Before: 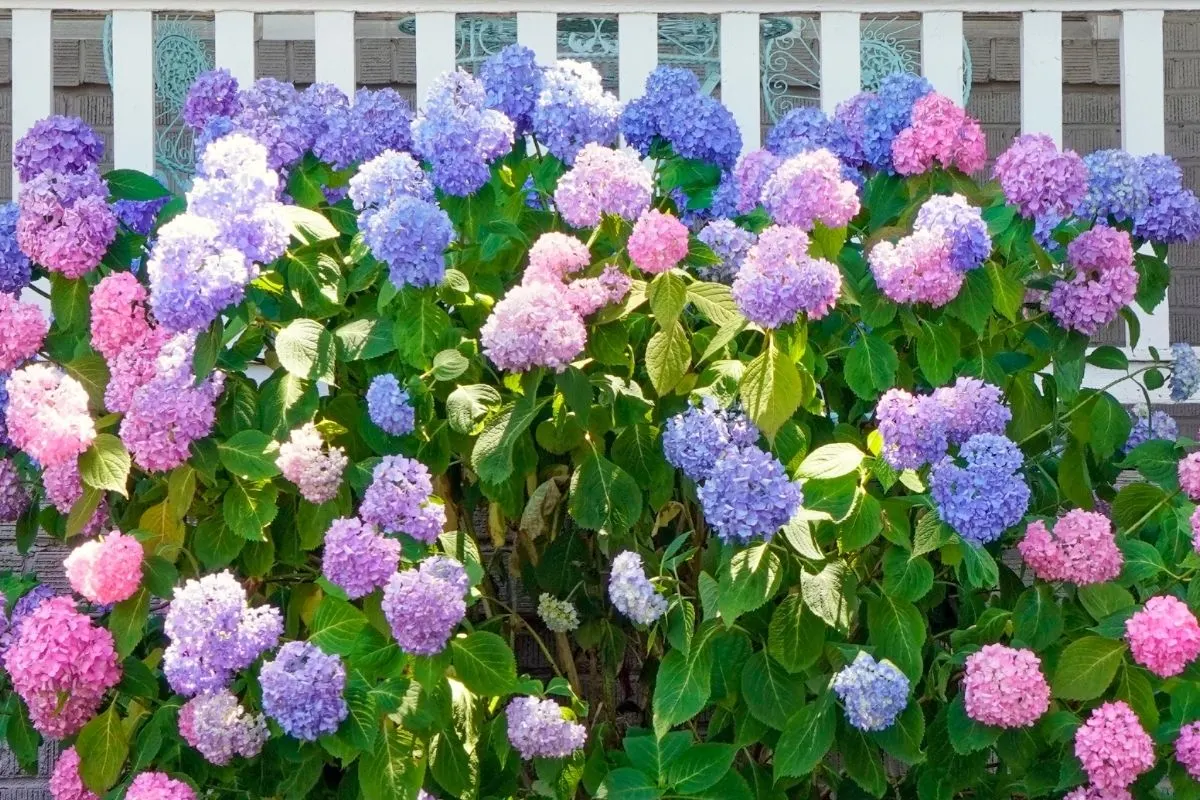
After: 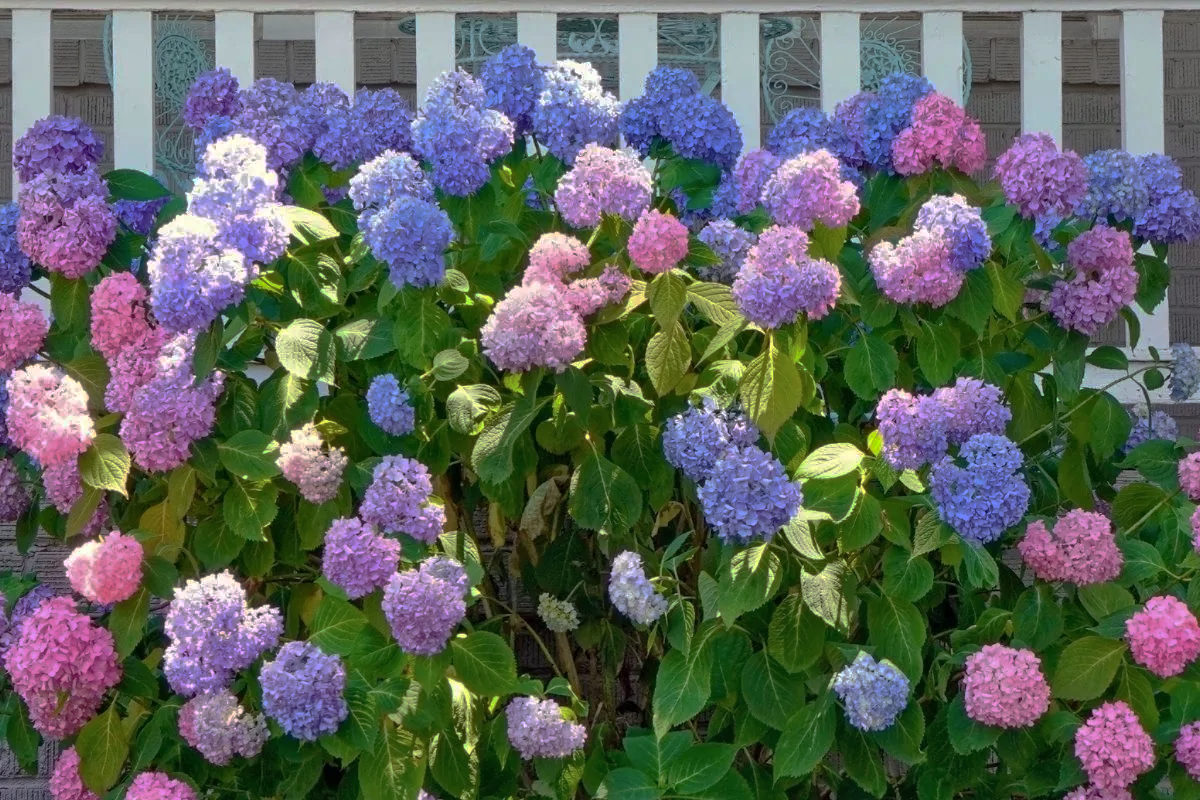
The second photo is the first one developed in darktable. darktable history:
shadows and highlights: shadows 37.58, highlights -27.96, soften with gaussian
base curve: curves: ch0 [(0, 0) (0.826, 0.587) (1, 1)], preserve colors none
